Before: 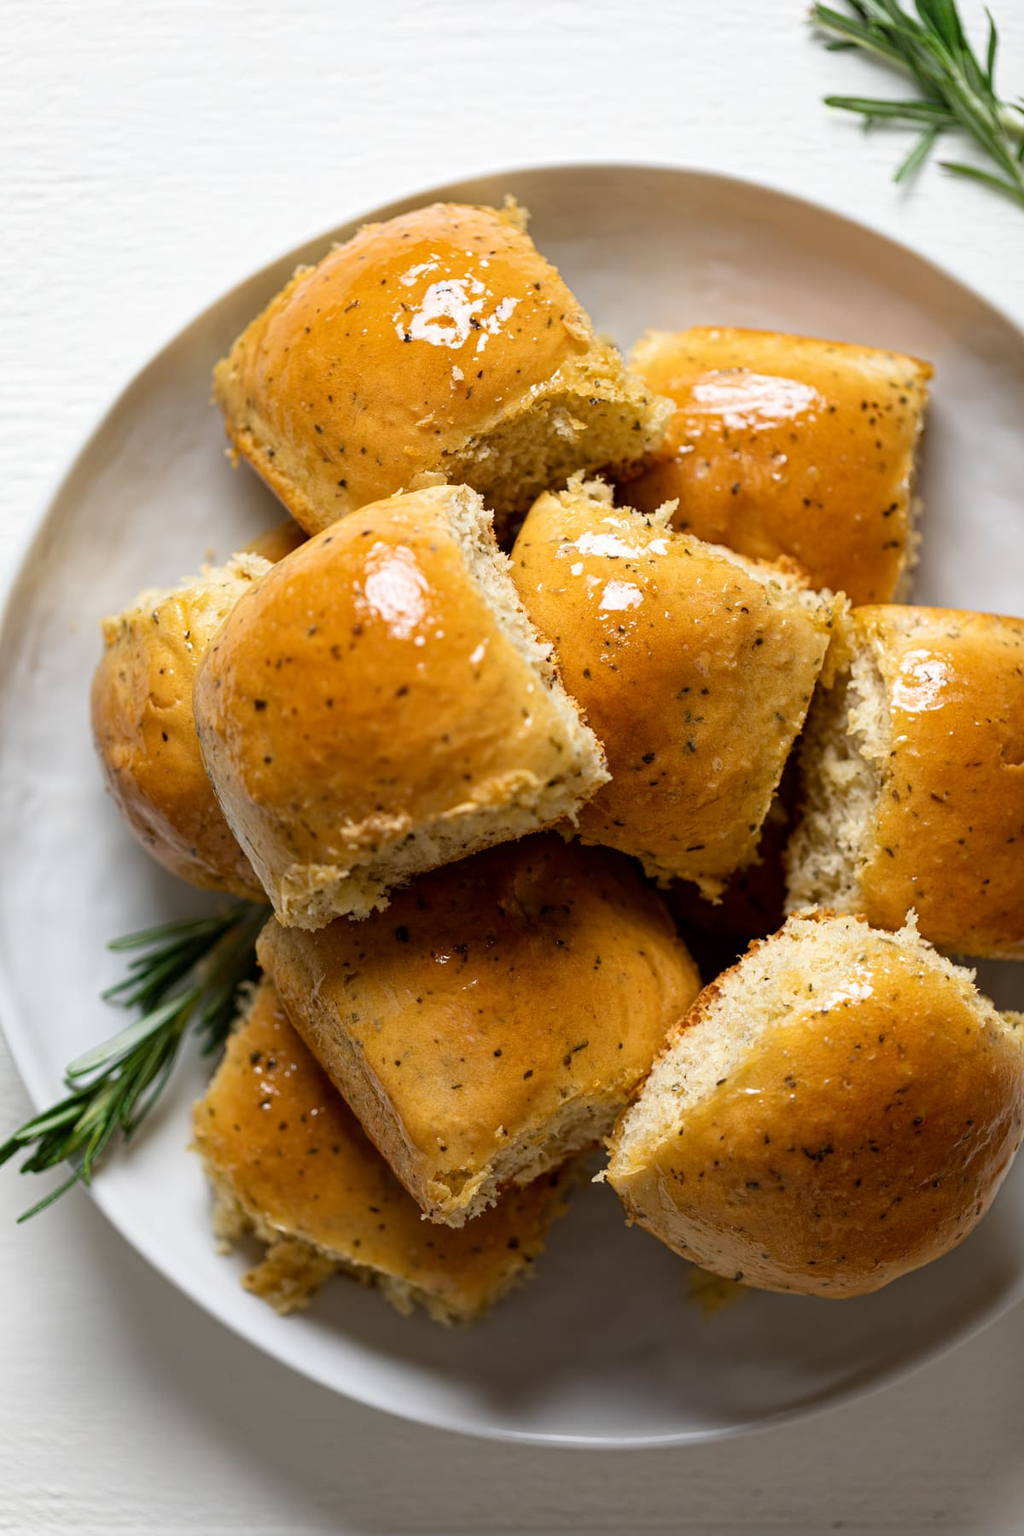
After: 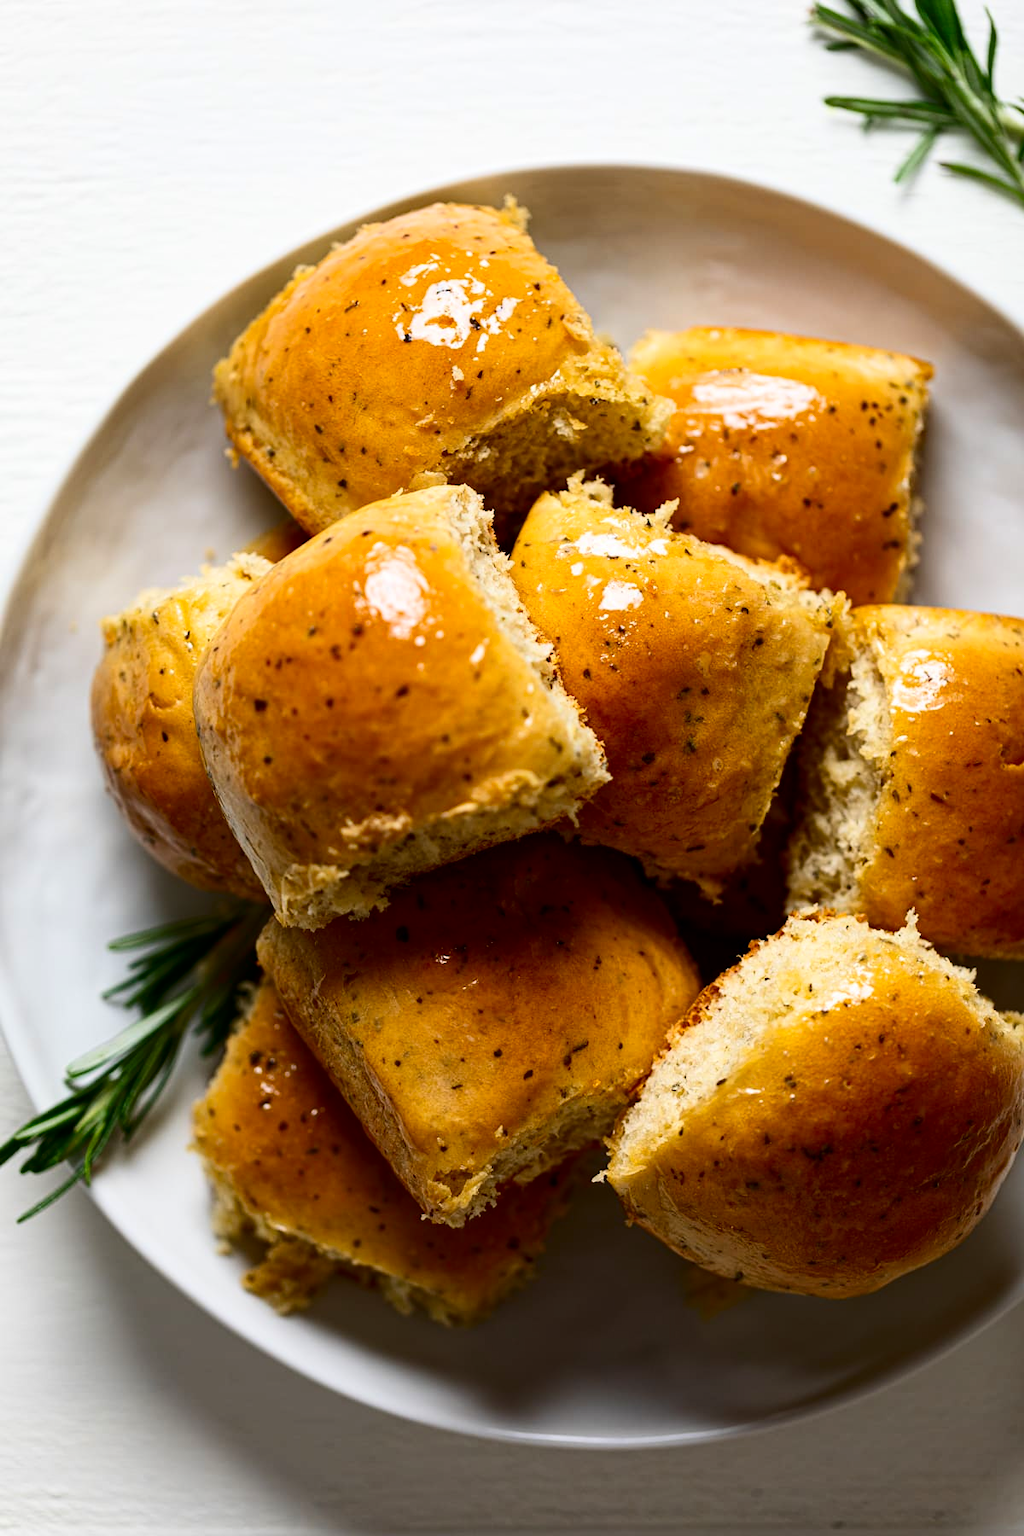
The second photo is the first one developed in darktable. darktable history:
contrast brightness saturation: contrast 0.211, brightness -0.1, saturation 0.213
